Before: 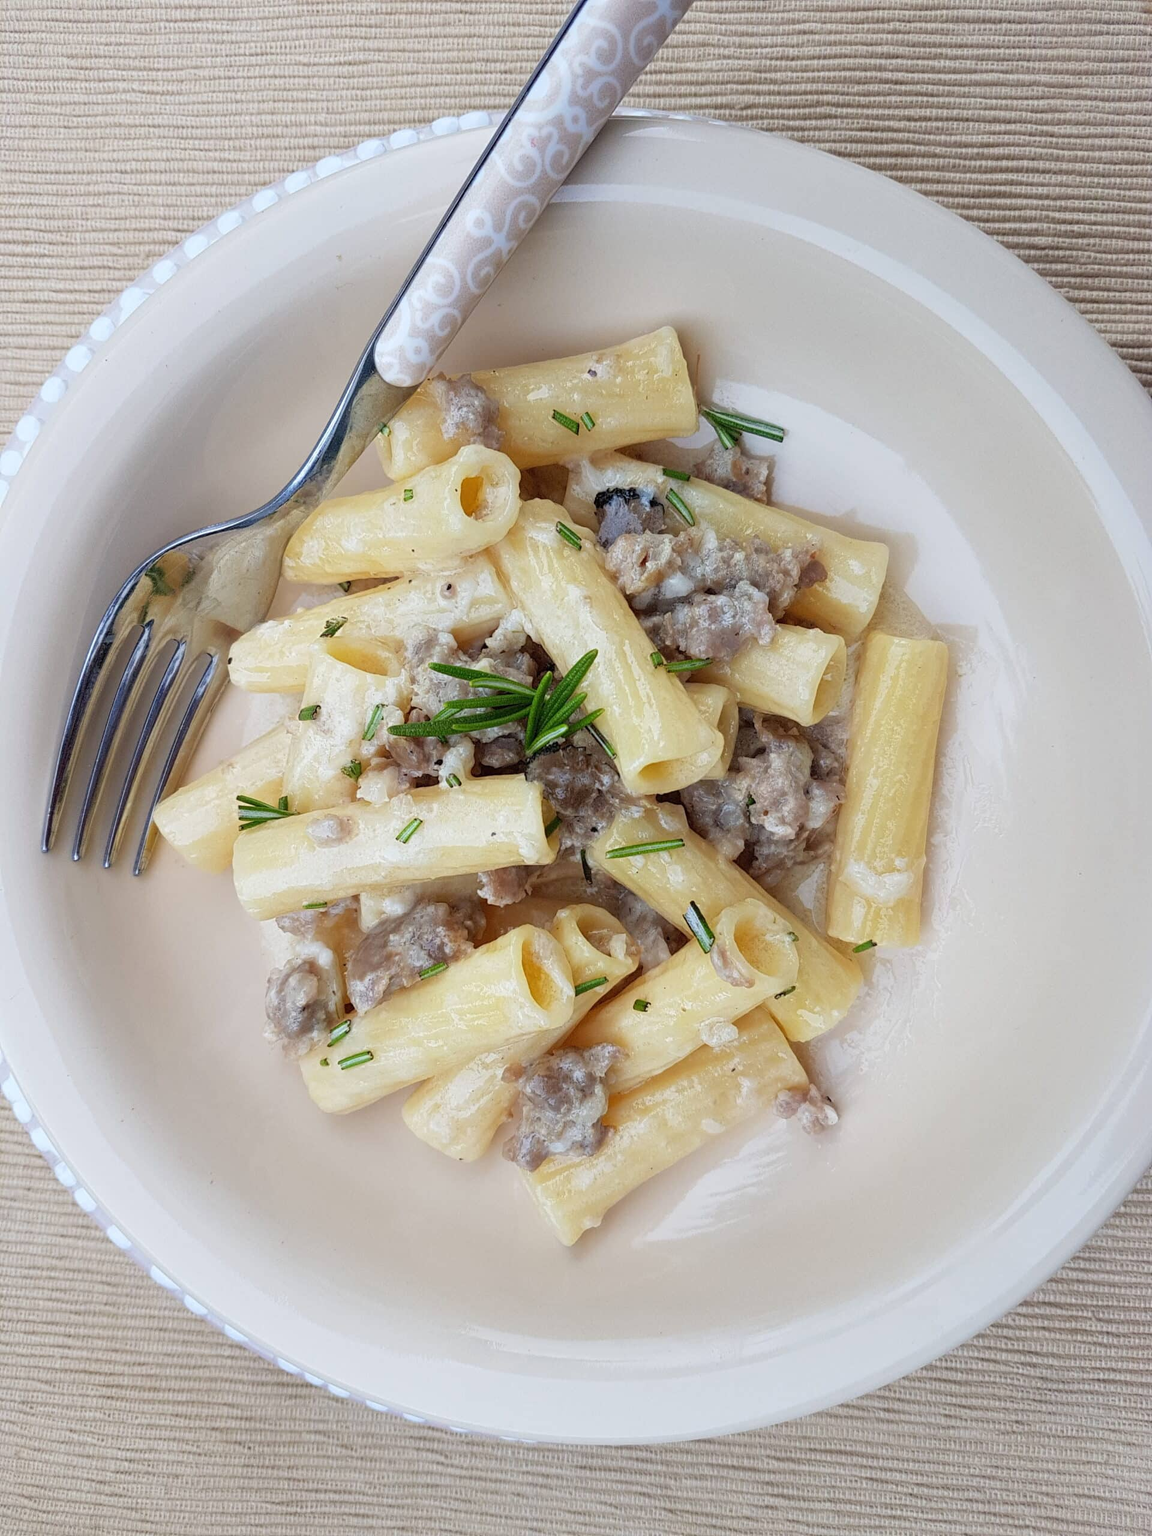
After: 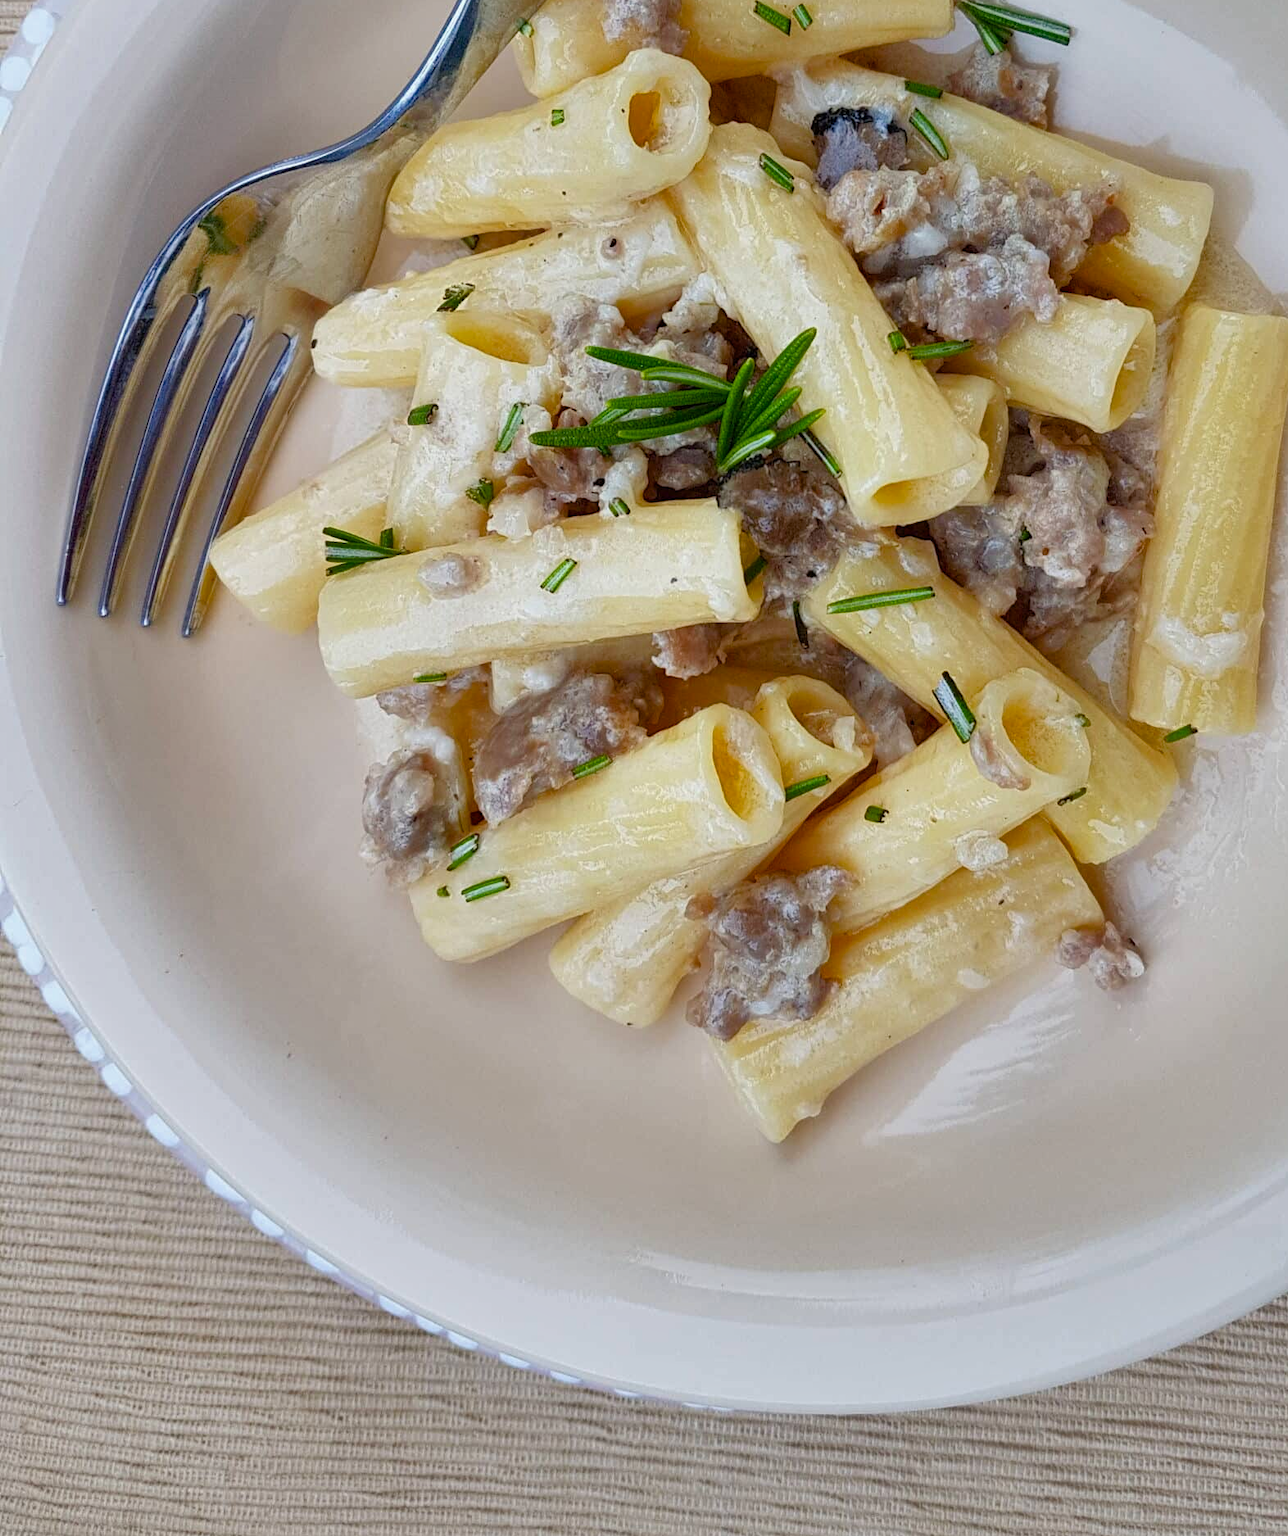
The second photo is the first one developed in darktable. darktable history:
crop: top 26.671%, right 18%
shadows and highlights: shadows 43.88, white point adjustment -1.6, soften with gaussian
color balance rgb: shadows lift › luminance -9.681%, linear chroma grading › global chroma 14.414%, perceptual saturation grading › global saturation 13.53%, perceptual saturation grading › highlights -25.133%, perceptual saturation grading › shadows 29.988%
